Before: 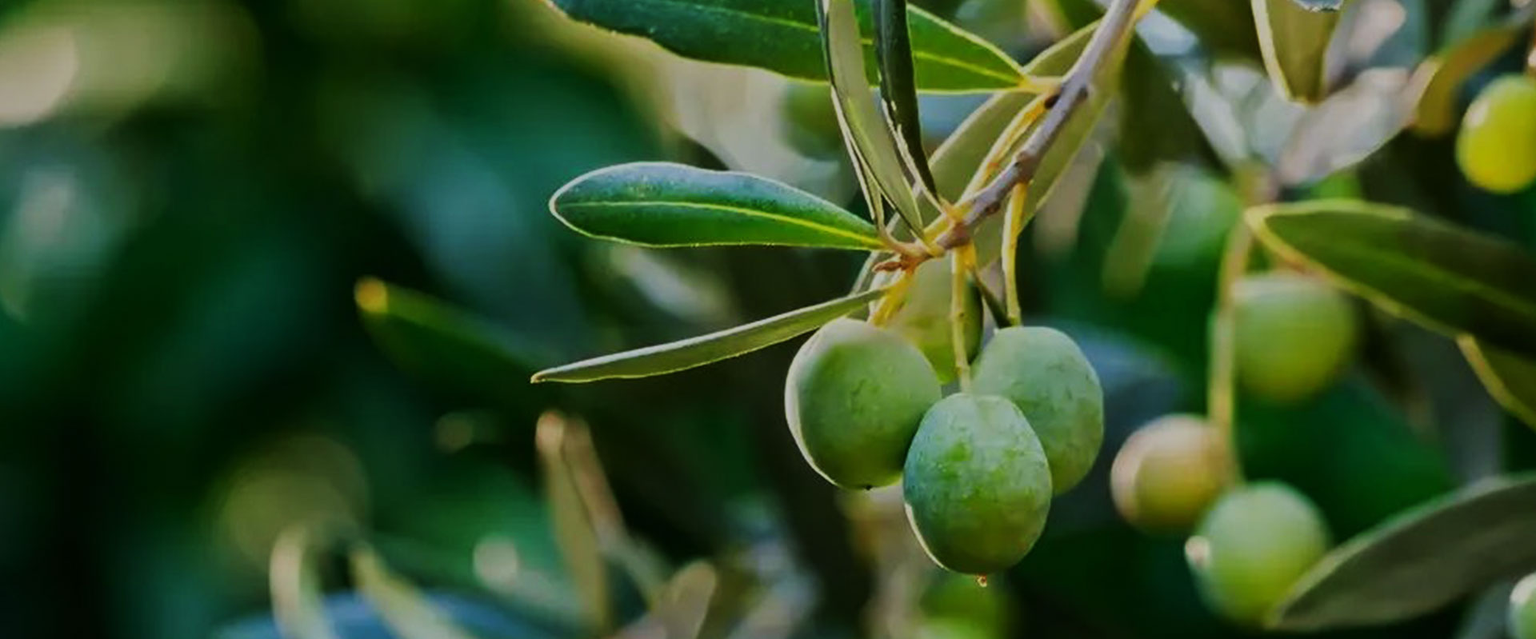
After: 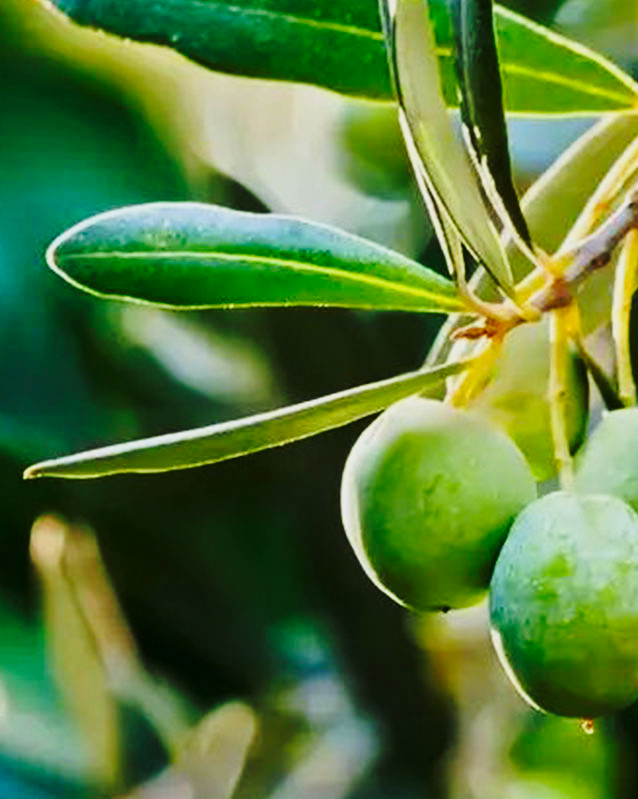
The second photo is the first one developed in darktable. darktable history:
crop: left 33.36%, right 33.36%
base curve: curves: ch0 [(0, 0) (0.032, 0.037) (0.105, 0.228) (0.435, 0.76) (0.856, 0.983) (1, 1)], preserve colors none
